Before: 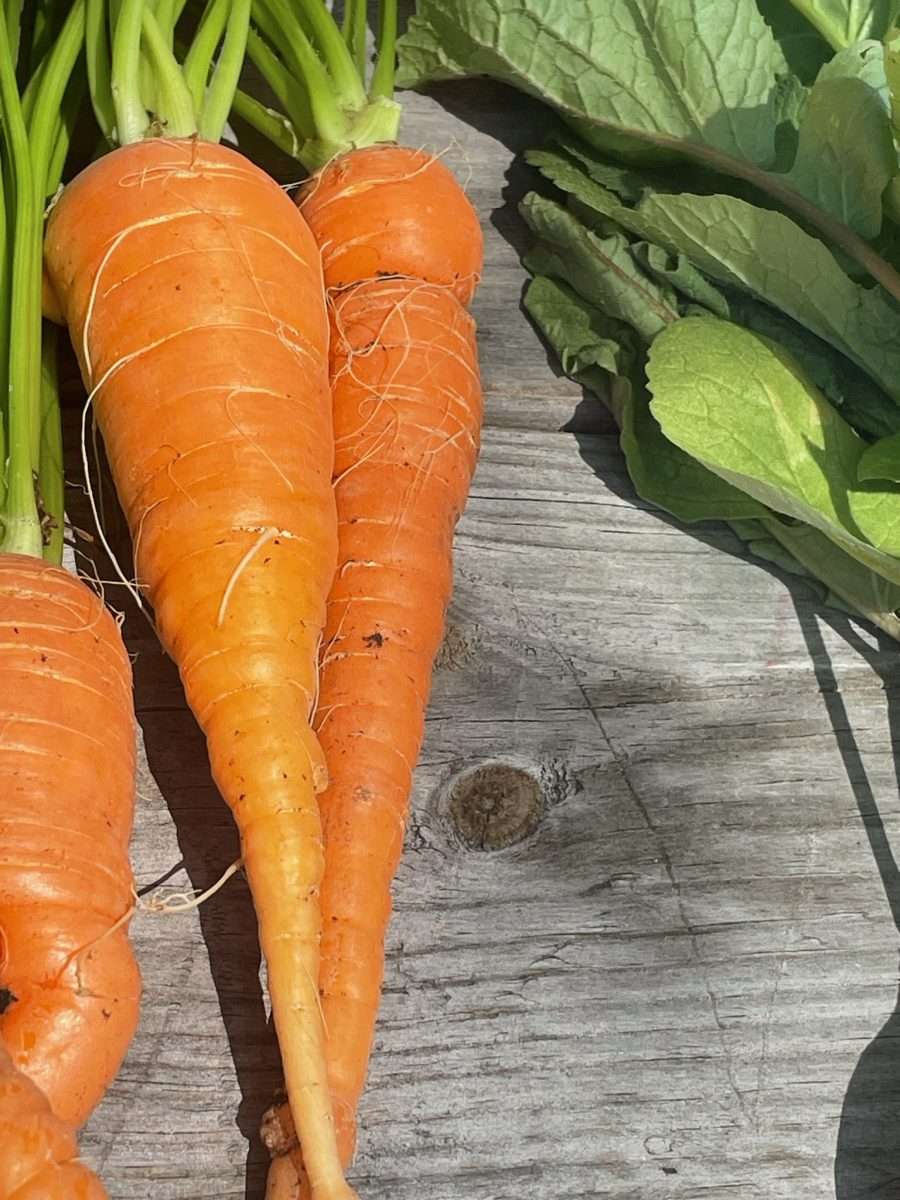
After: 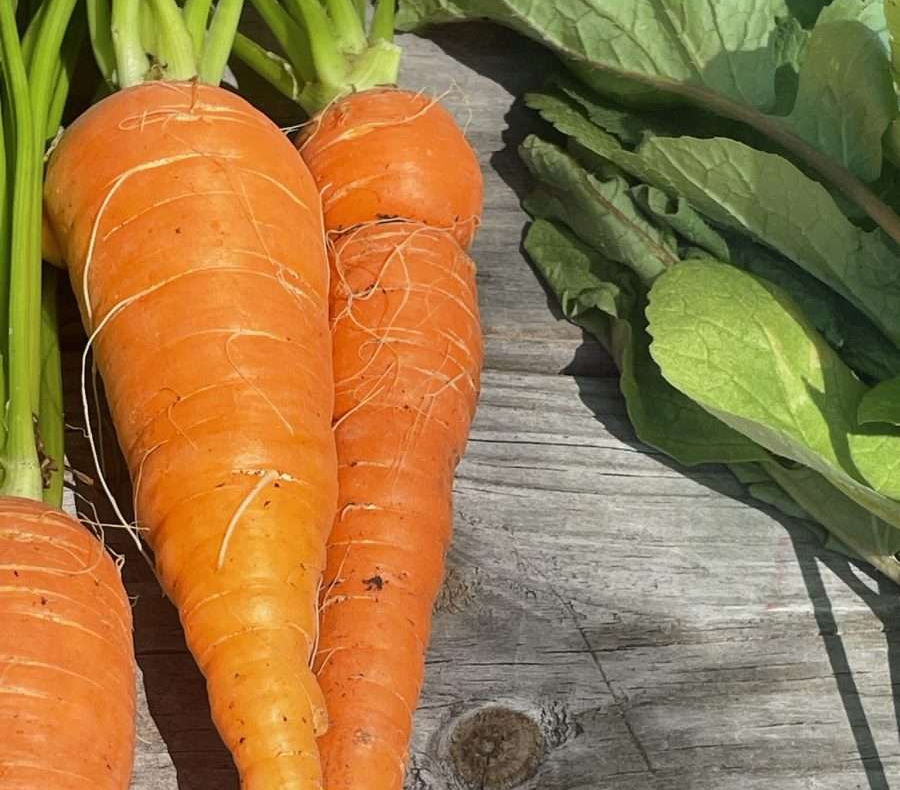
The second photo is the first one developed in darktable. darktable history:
crop and rotate: top 4.819%, bottom 29.266%
